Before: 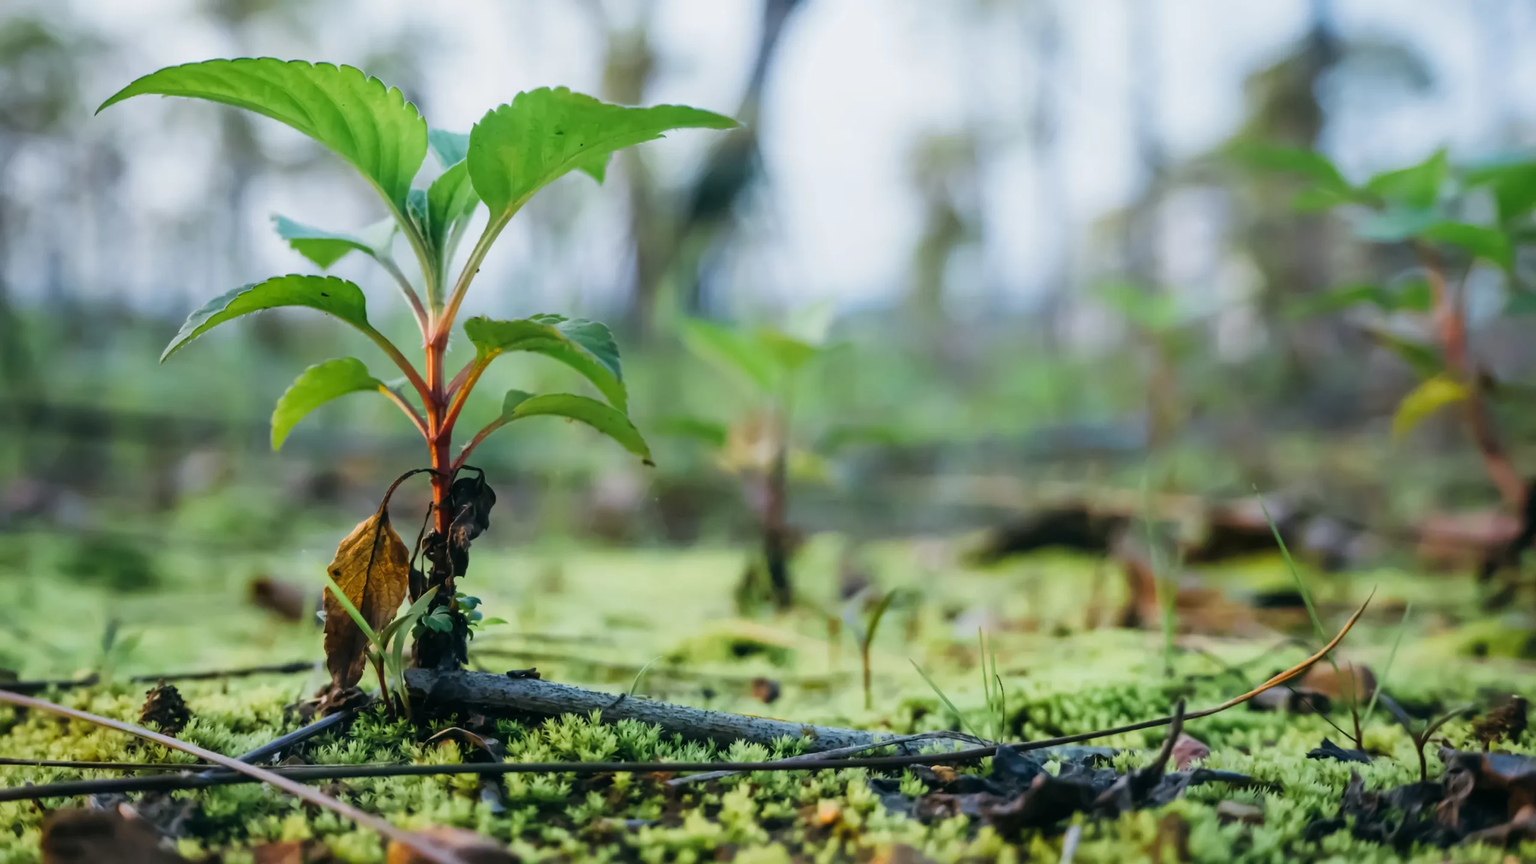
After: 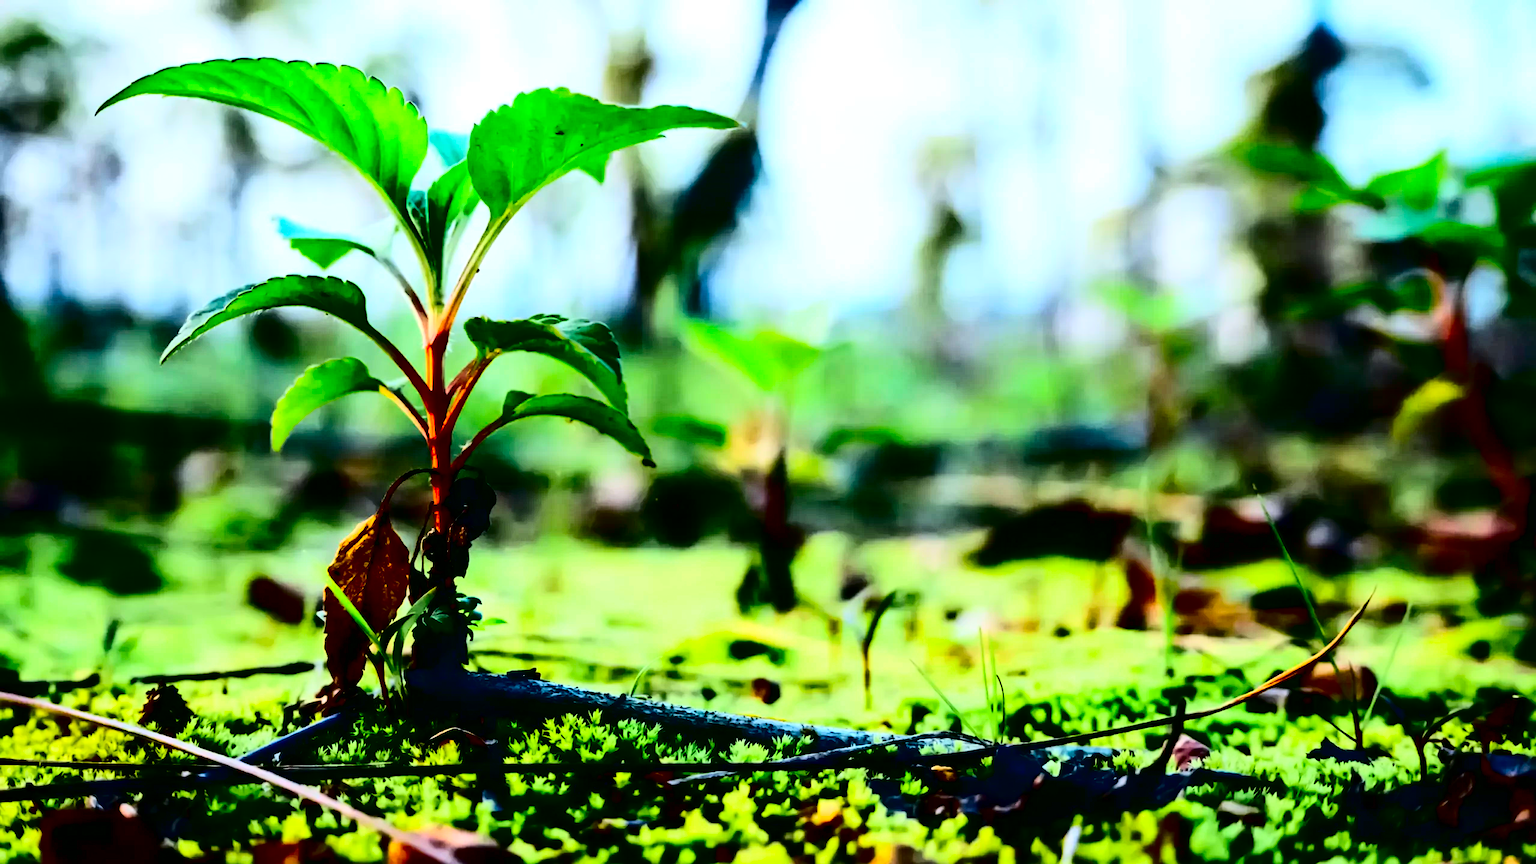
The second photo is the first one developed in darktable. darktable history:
contrast brightness saturation: contrast 0.762, brightness -0.988, saturation 1
exposure: black level correction 0, exposure 0.5 EV, compensate exposure bias true, compensate highlight preservation false
